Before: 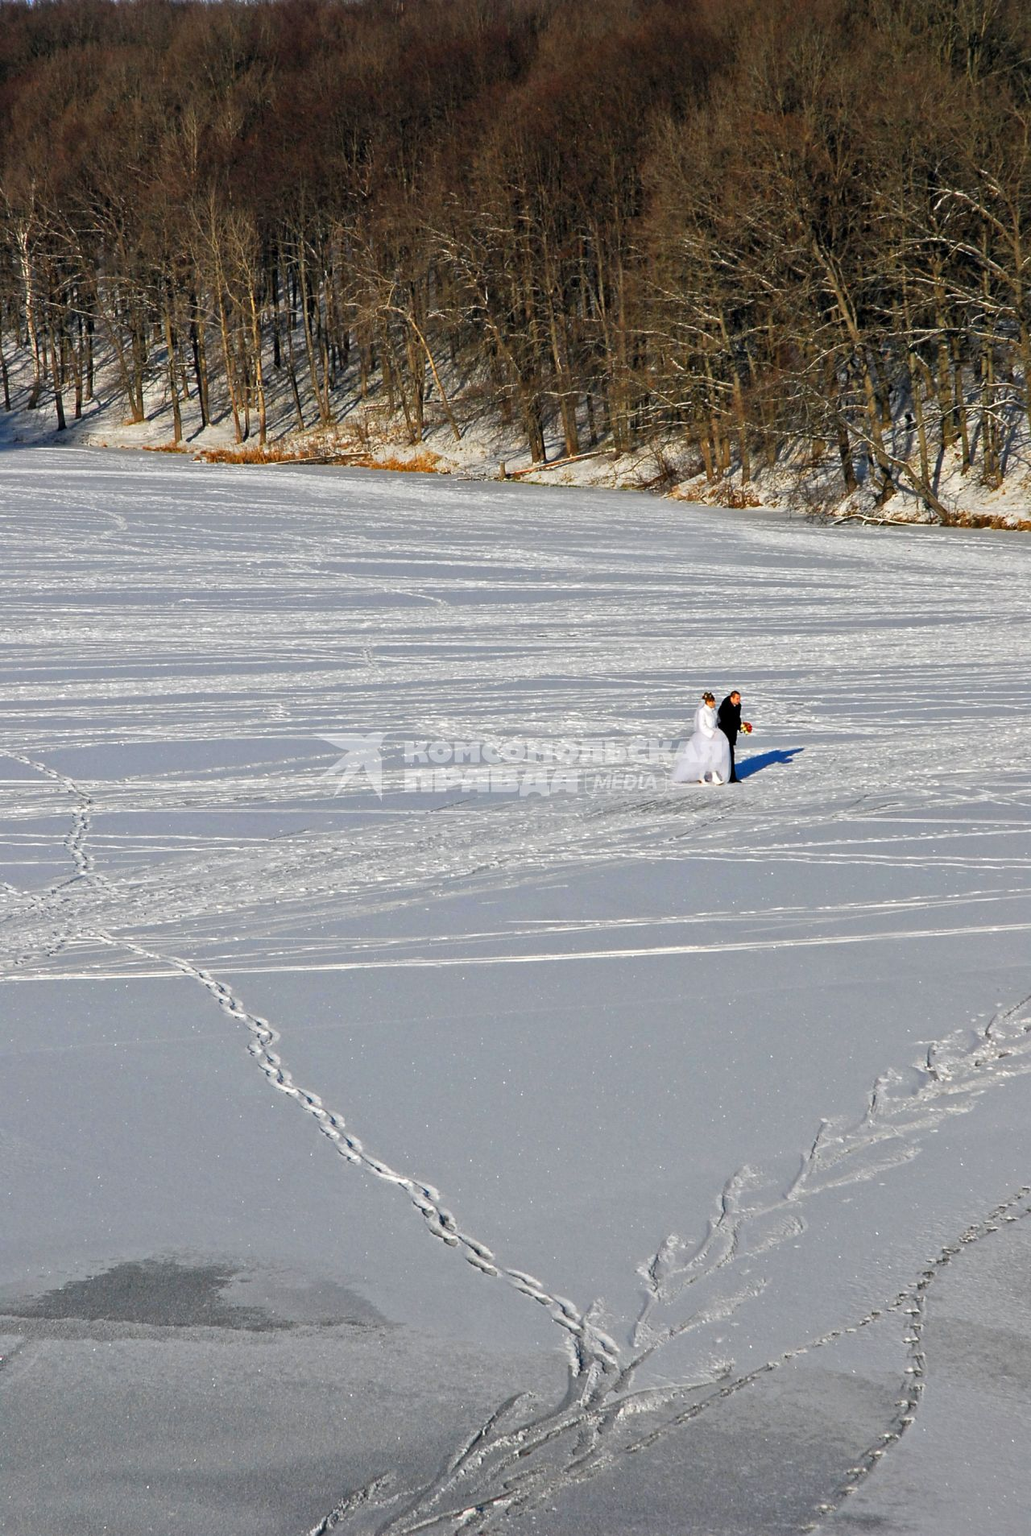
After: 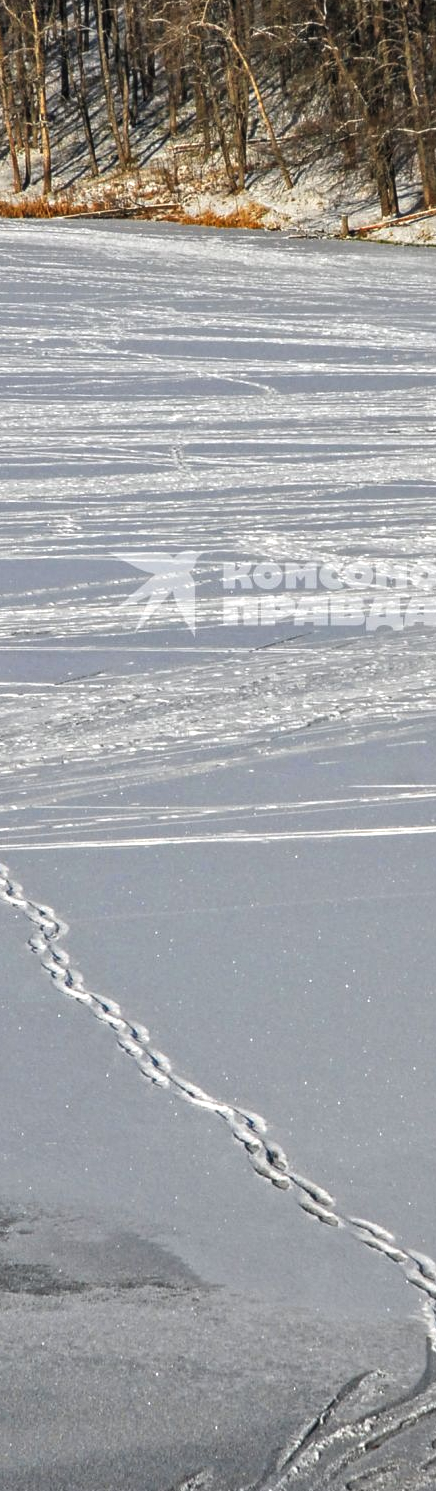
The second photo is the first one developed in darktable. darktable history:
crop and rotate: left 21.827%, top 18.816%, right 44.048%, bottom 2.976%
local contrast: highlights 62%, detail 143%, midtone range 0.429
exposure: black level correction -0.009, exposure 0.066 EV, compensate highlight preservation false
